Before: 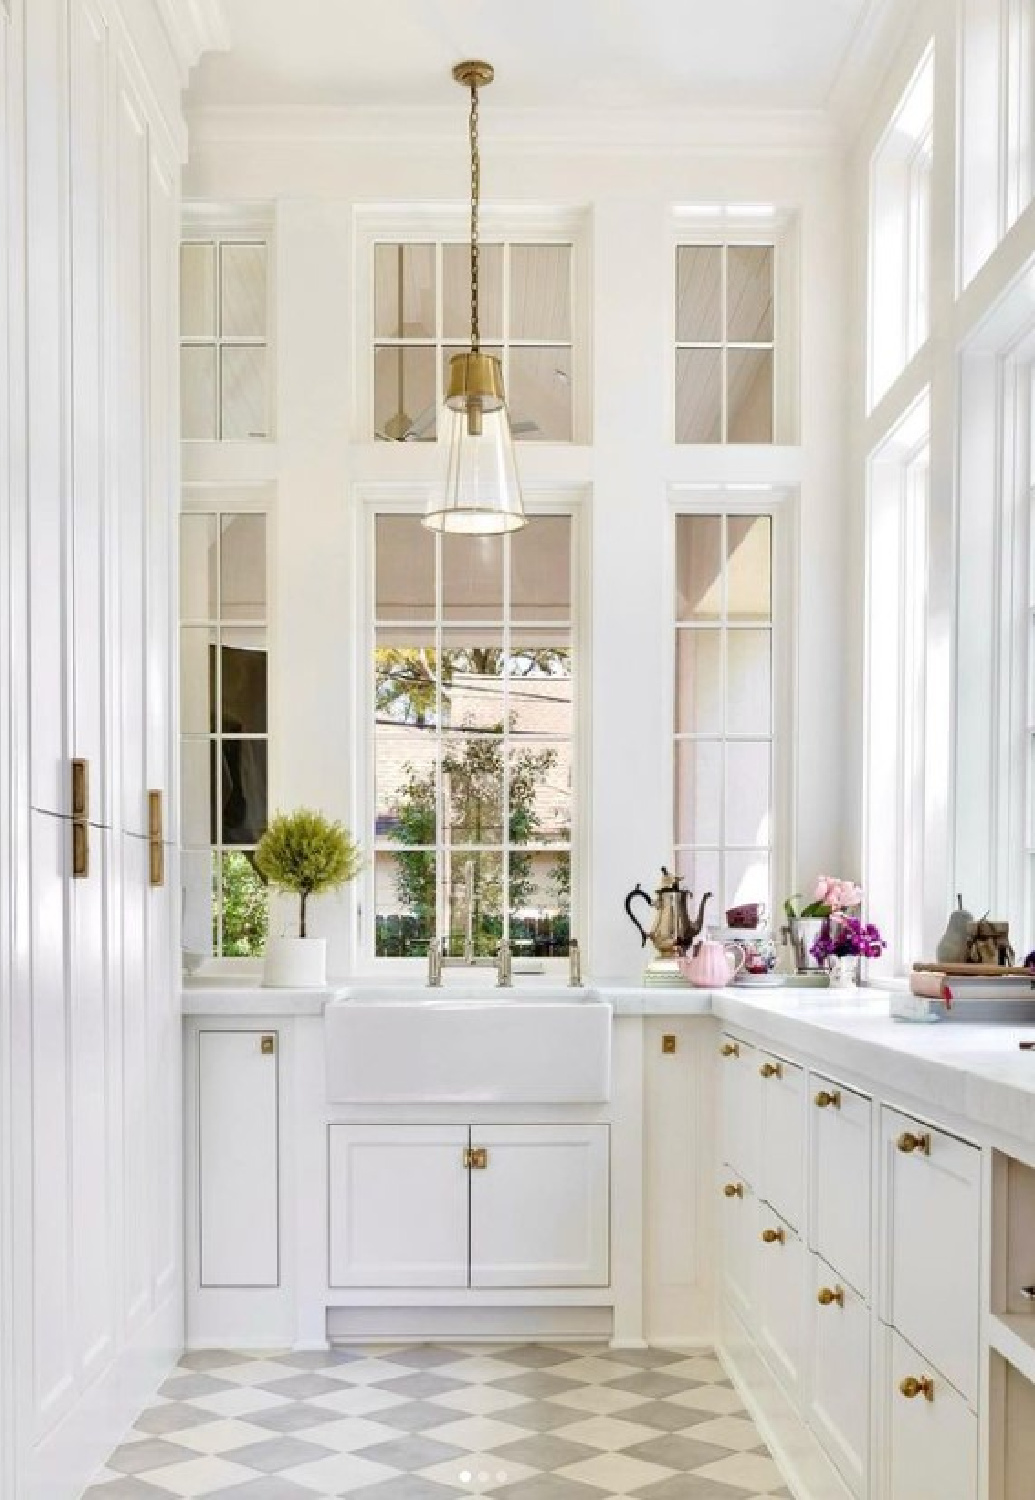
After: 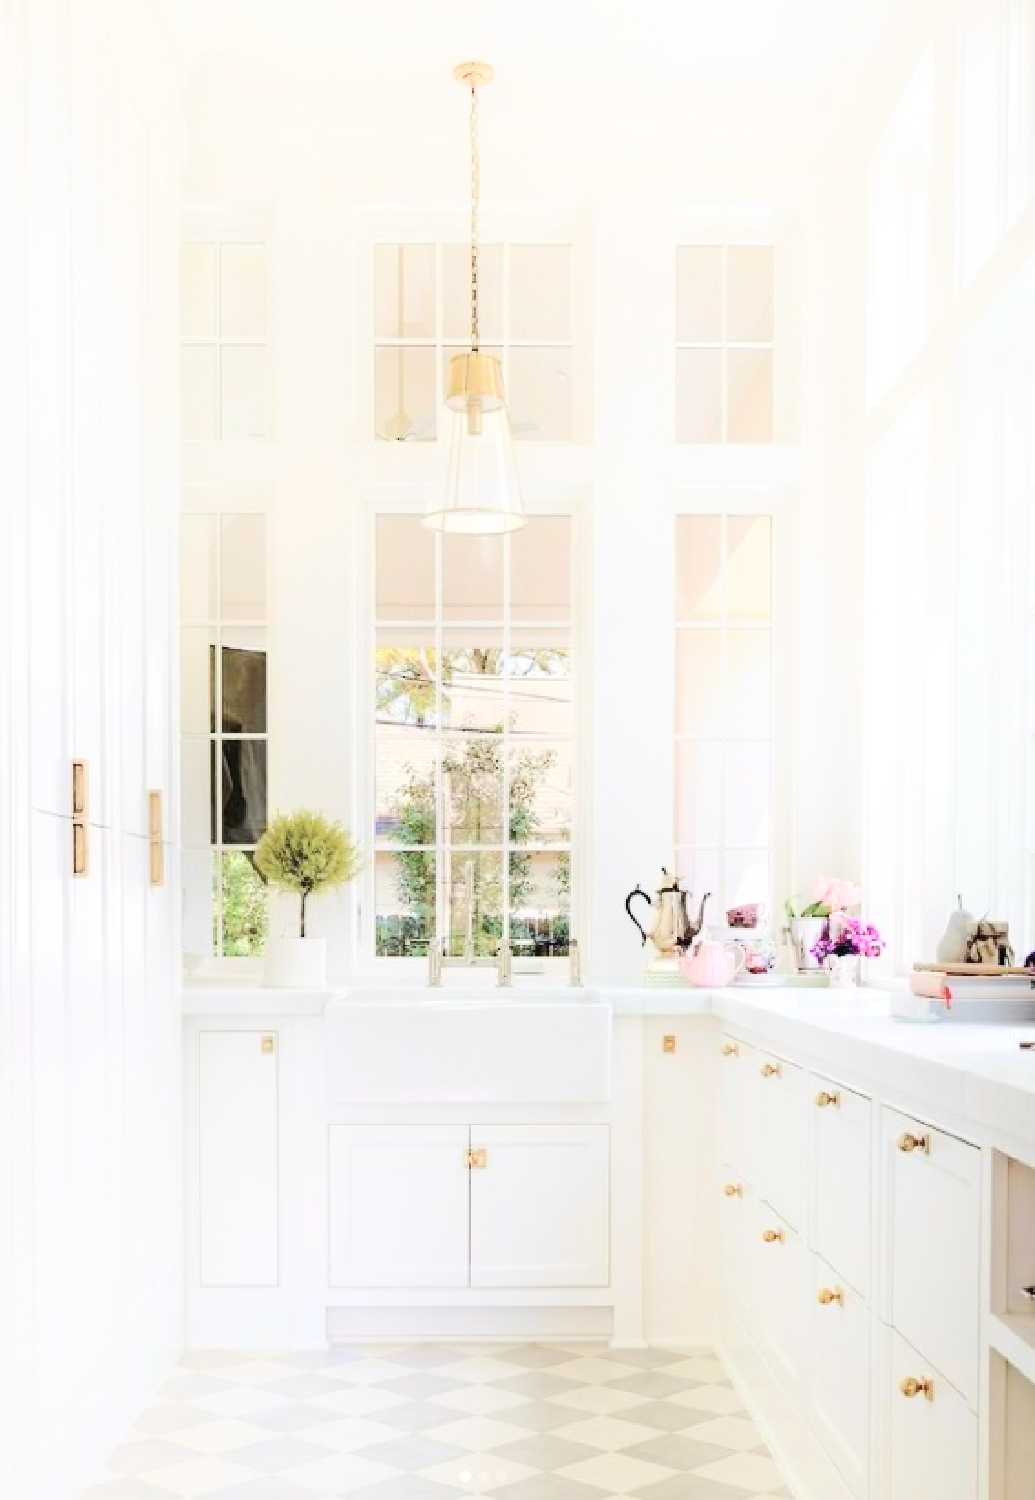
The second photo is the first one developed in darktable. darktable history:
shadows and highlights: shadows -56.01, highlights 86.57, soften with gaussian
